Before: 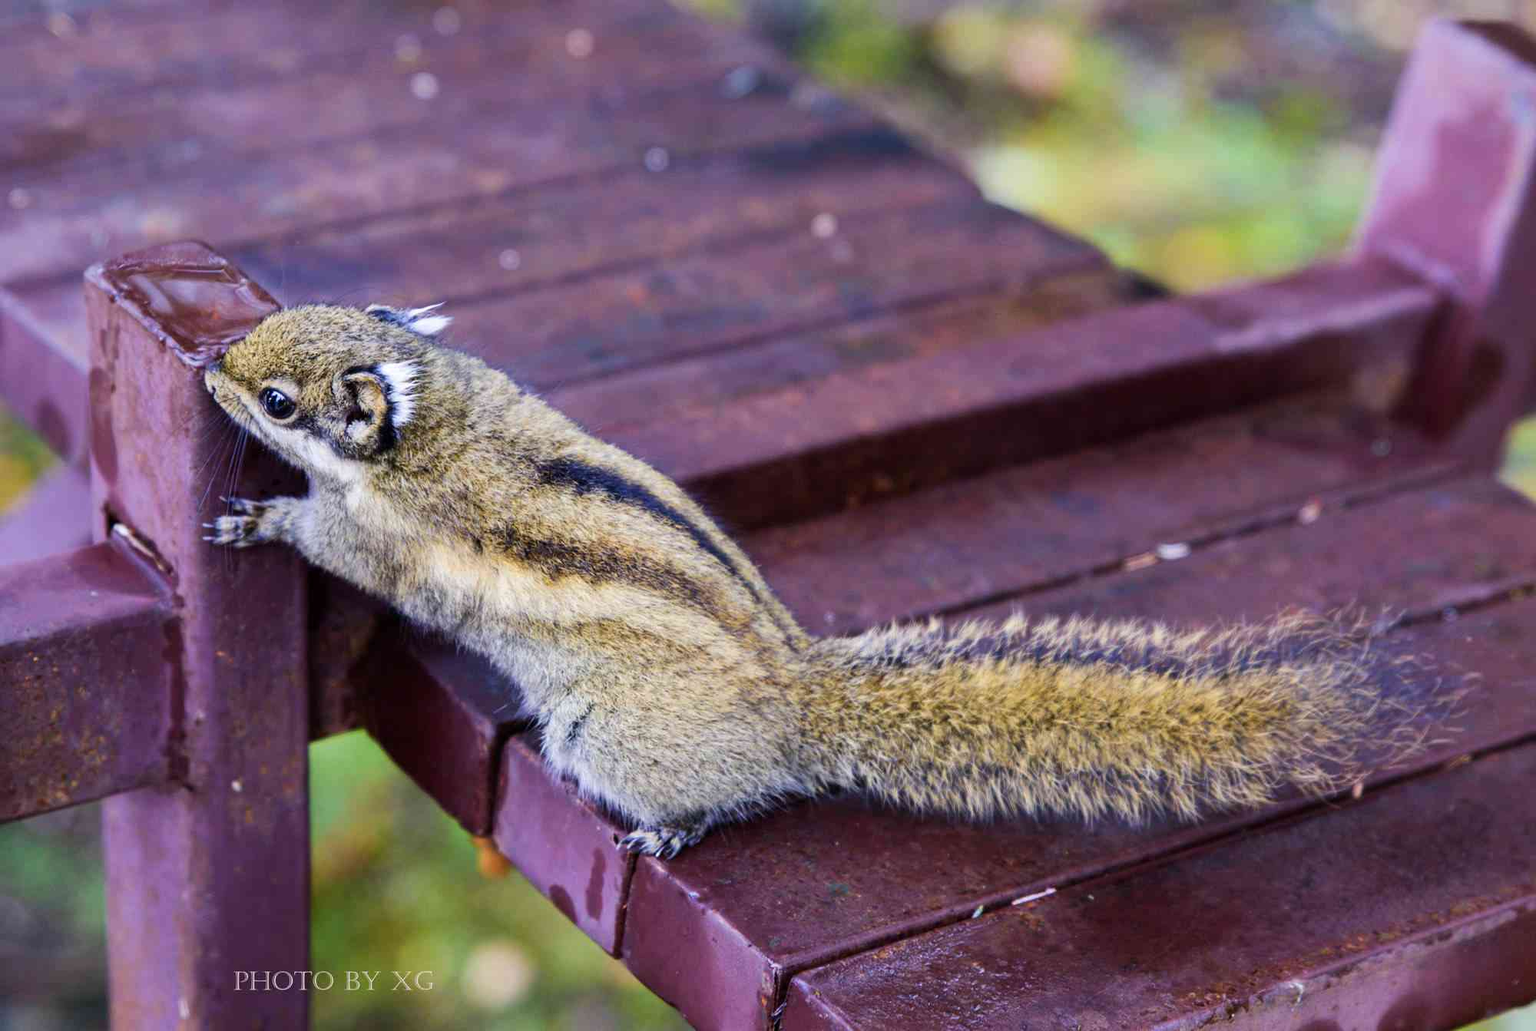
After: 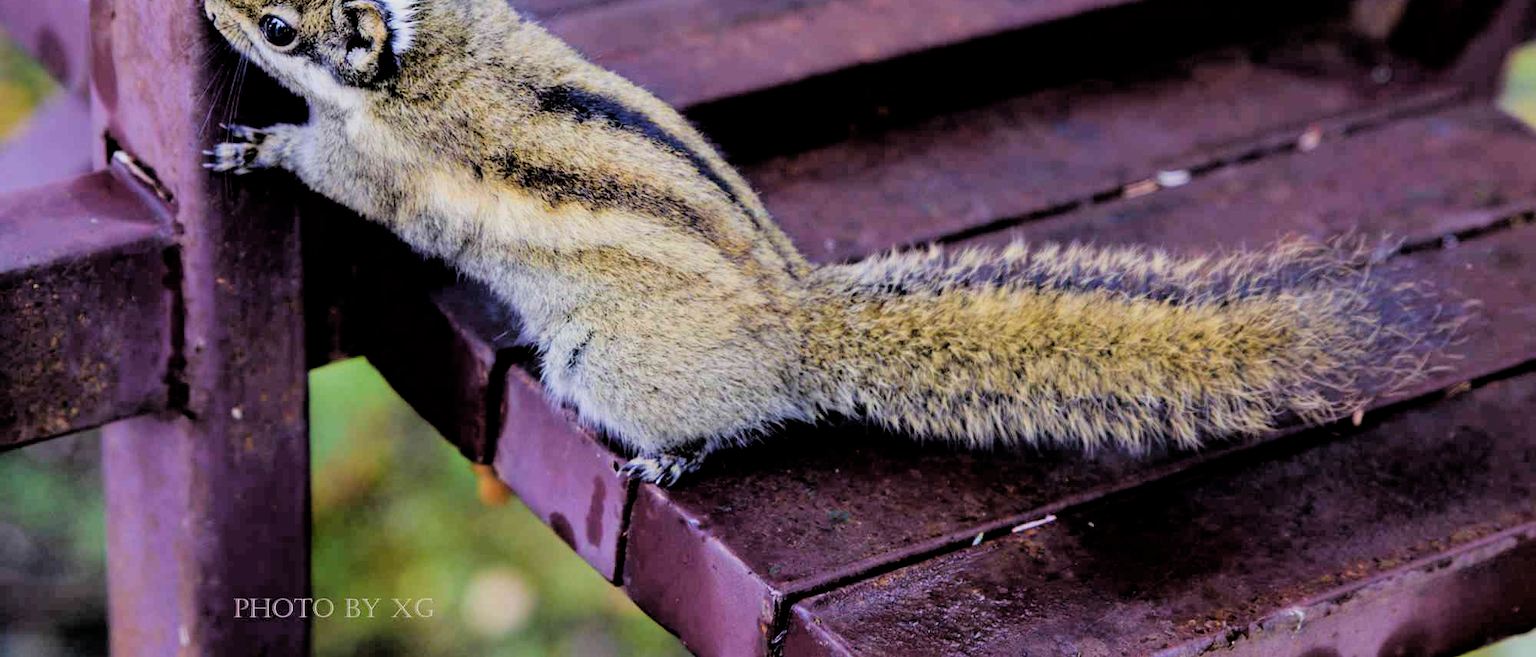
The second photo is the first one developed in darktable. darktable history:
crop and rotate: top 36.258%
filmic rgb: black relative exposure -3.29 EV, white relative exposure 3.46 EV, hardness 2.37, contrast 1.103, color science v6 (2022)
